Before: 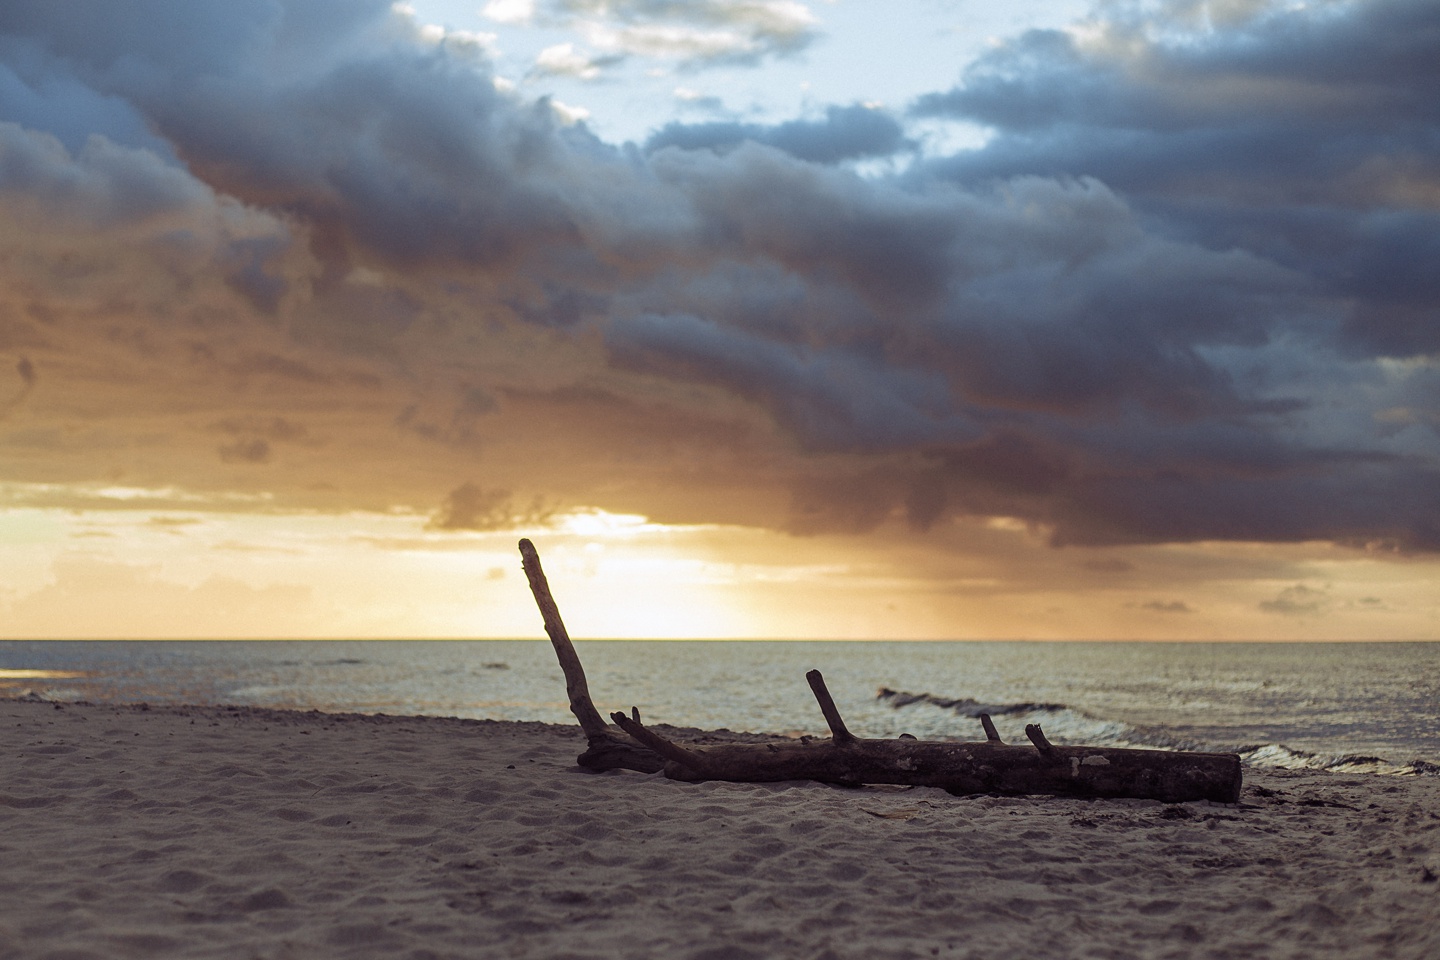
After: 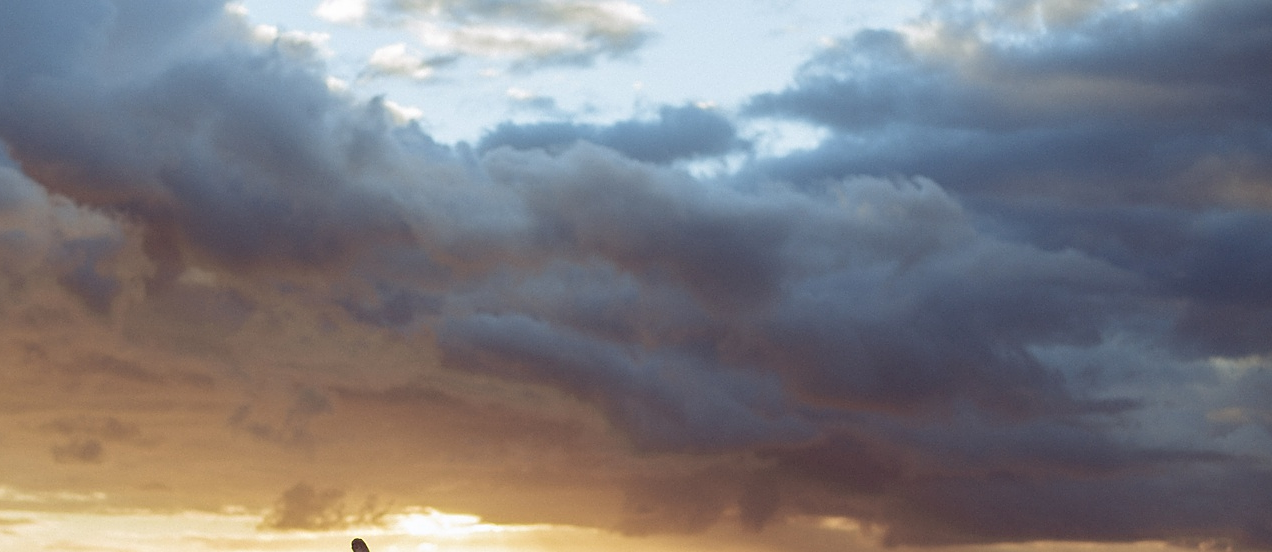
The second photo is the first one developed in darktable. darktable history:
crop and rotate: left 11.616%, bottom 42.496%
sharpen: radius 1.258, amount 0.299, threshold 0.174
